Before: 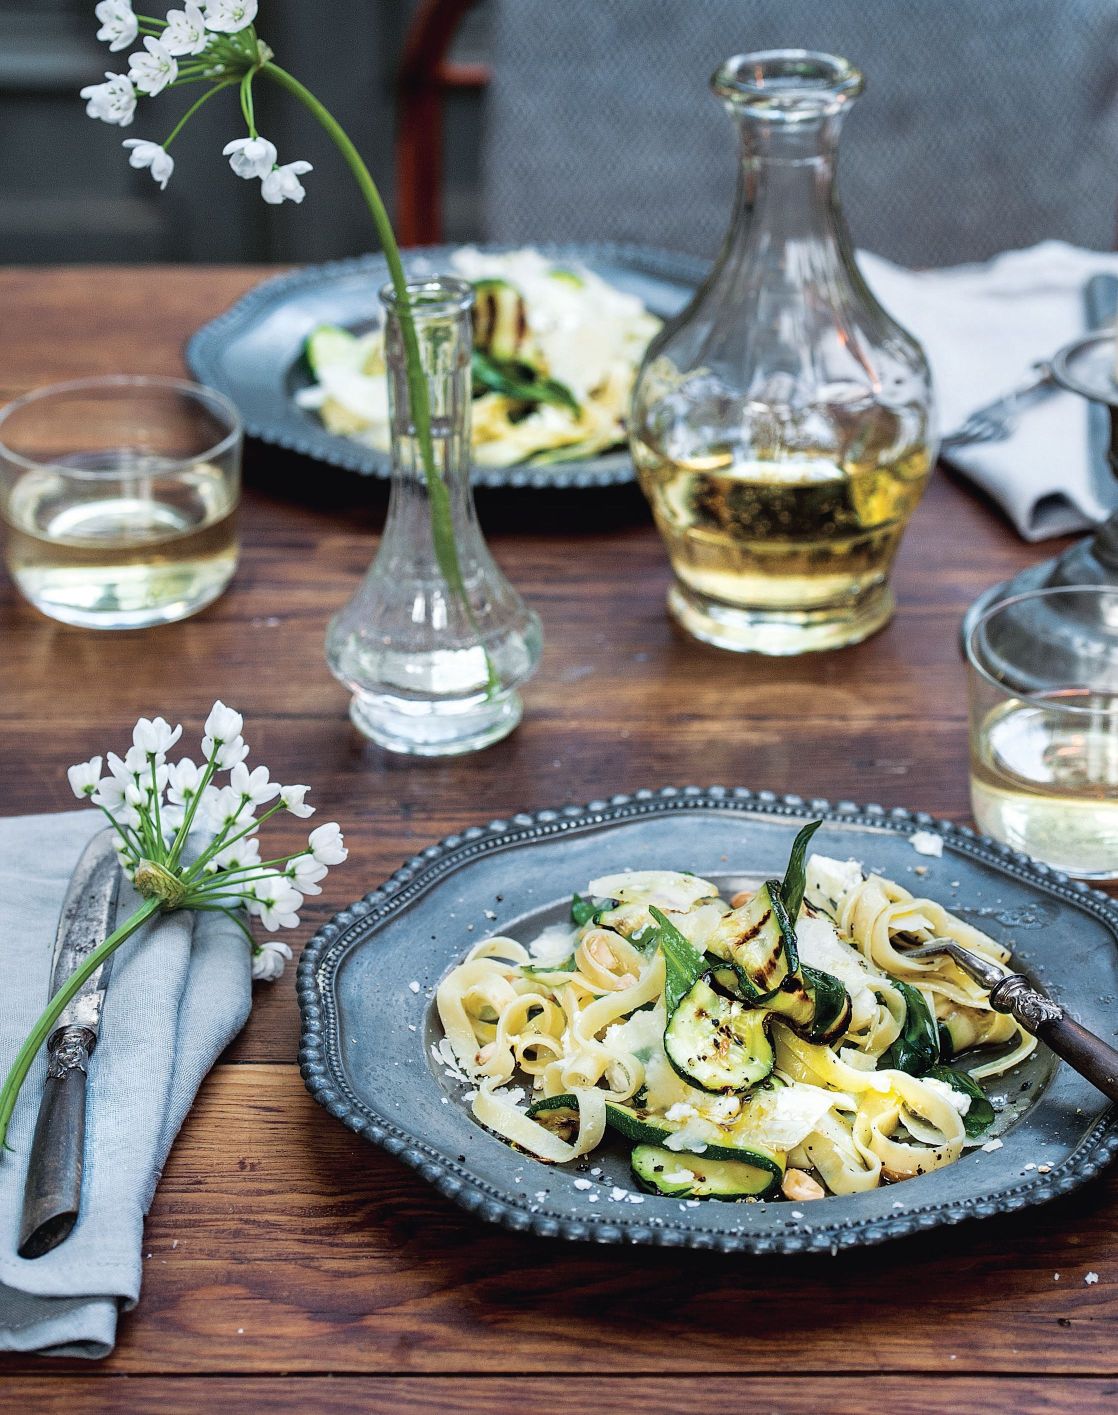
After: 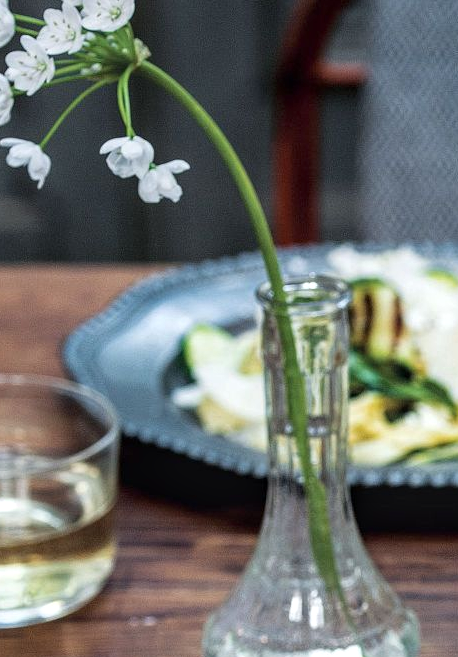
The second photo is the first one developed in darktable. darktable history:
crop and rotate: left 11.139%, top 0.098%, right 47.827%, bottom 53.437%
local contrast: on, module defaults
